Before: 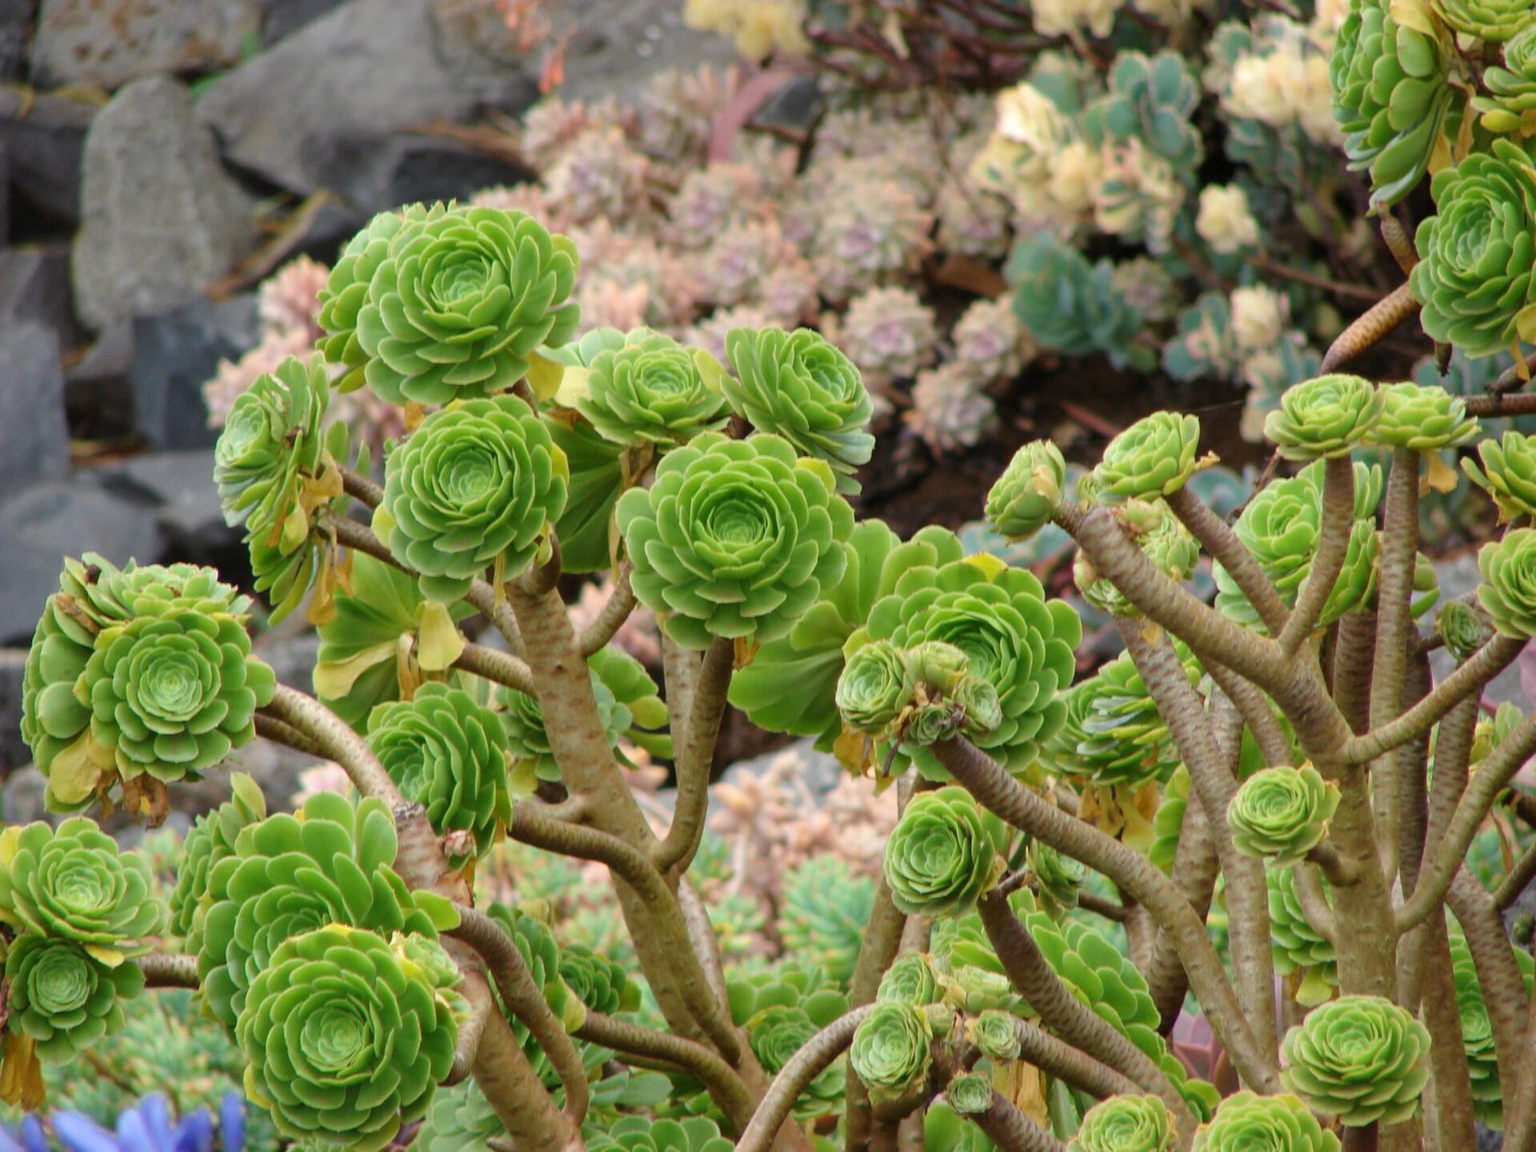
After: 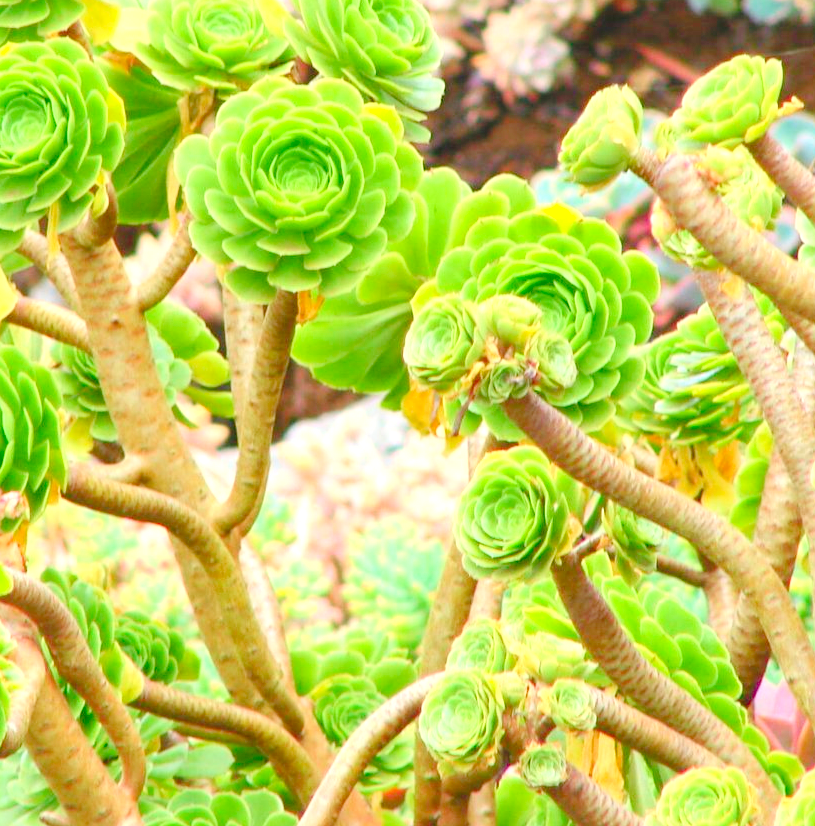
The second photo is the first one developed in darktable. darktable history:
crop and rotate: left 29.237%, top 31.152%, right 19.807%
levels: levels [0.008, 0.318, 0.836]
contrast brightness saturation: contrast 0.2, brightness 0.16, saturation 0.22
